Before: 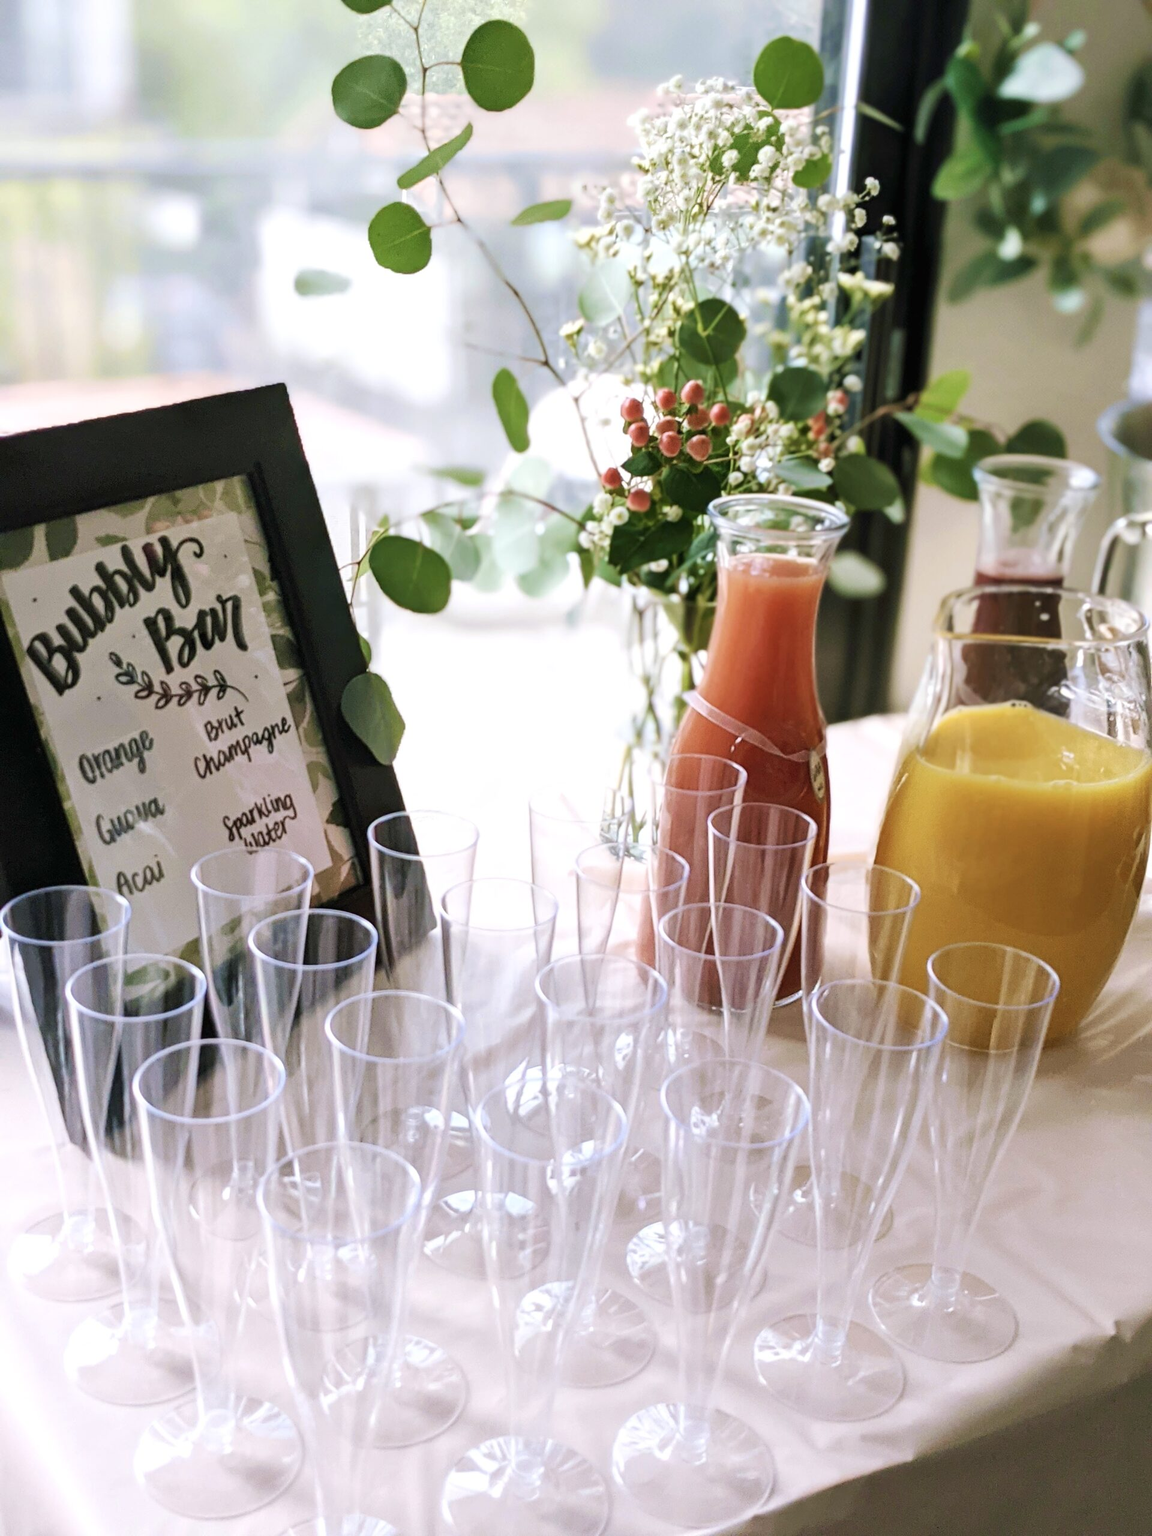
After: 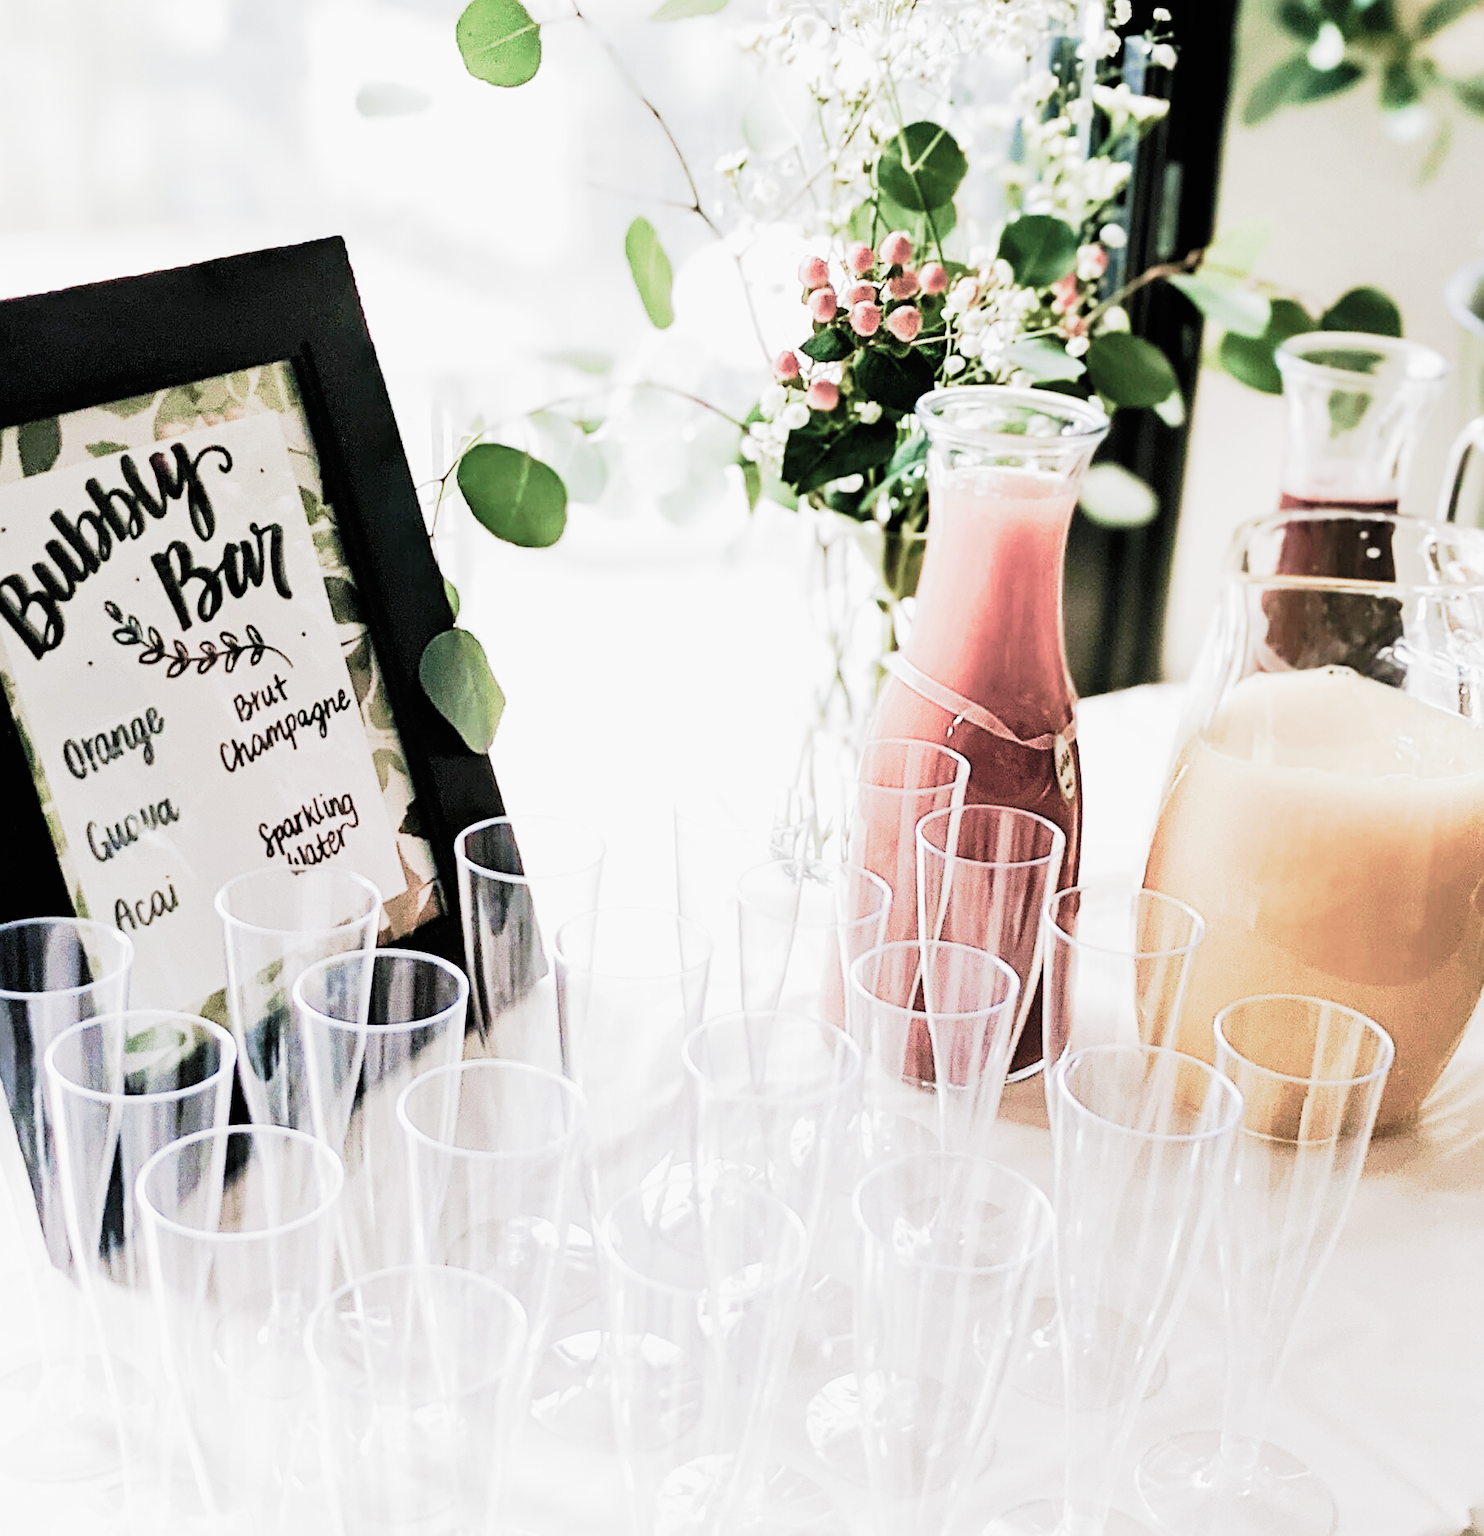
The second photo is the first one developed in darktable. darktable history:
filmic rgb: black relative exposure -5.05 EV, white relative exposure 3.99 EV, hardness 2.89, contrast 1.098, highlights saturation mix -19.85%, color science v5 (2021), contrast in shadows safe, contrast in highlights safe
crop and rotate: left 2.842%, top 13.645%, right 2.154%, bottom 12.607%
sharpen: on, module defaults
color balance rgb: shadows lift › chroma 4.29%, shadows lift › hue 253.31°, perceptual saturation grading › global saturation 20%, perceptual saturation grading › highlights -25.209%, perceptual saturation grading › shadows 24.666%, global vibrance 9.995%, contrast 14.524%, saturation formula JzAzBz (2021)
exposure: black level correction 0, exposure 1.001 EV, compensate highlight preservation false
tone equalizer: on, module defaults
tone curve: curves: ch0 [(0, 0.006) (0.037, 0.022) (0.123, 0.105) (0.19, 0.173) (0.277, 0.279) (0.474, 0.517) (0.597, 0.662) (0.687, 0.774) (0.855, 0.891) (1, 0.982)]; ch1 [(0, 0) (0.243, 0.245) (0.422, 0.415) (0.493, 0.495) (0.508, 0.503) (0.544, 0.552) (0.557, 0.582) (0.626, 0.672) (0.694, 0.732) (1, 1)]; ch2 [(0, 0) (0.249, 0.216) (0.356, 0.329) (0.424, 0.442) (0.476, 0.483) (0.498, 0.5) (0.517, 0.519) (0.532, 0.539) (0.562, 0.596) (0.614, 0.662) (0.706, 0.757) (0.808, 0.809) (0.991, 0.968)], preserve colors none
